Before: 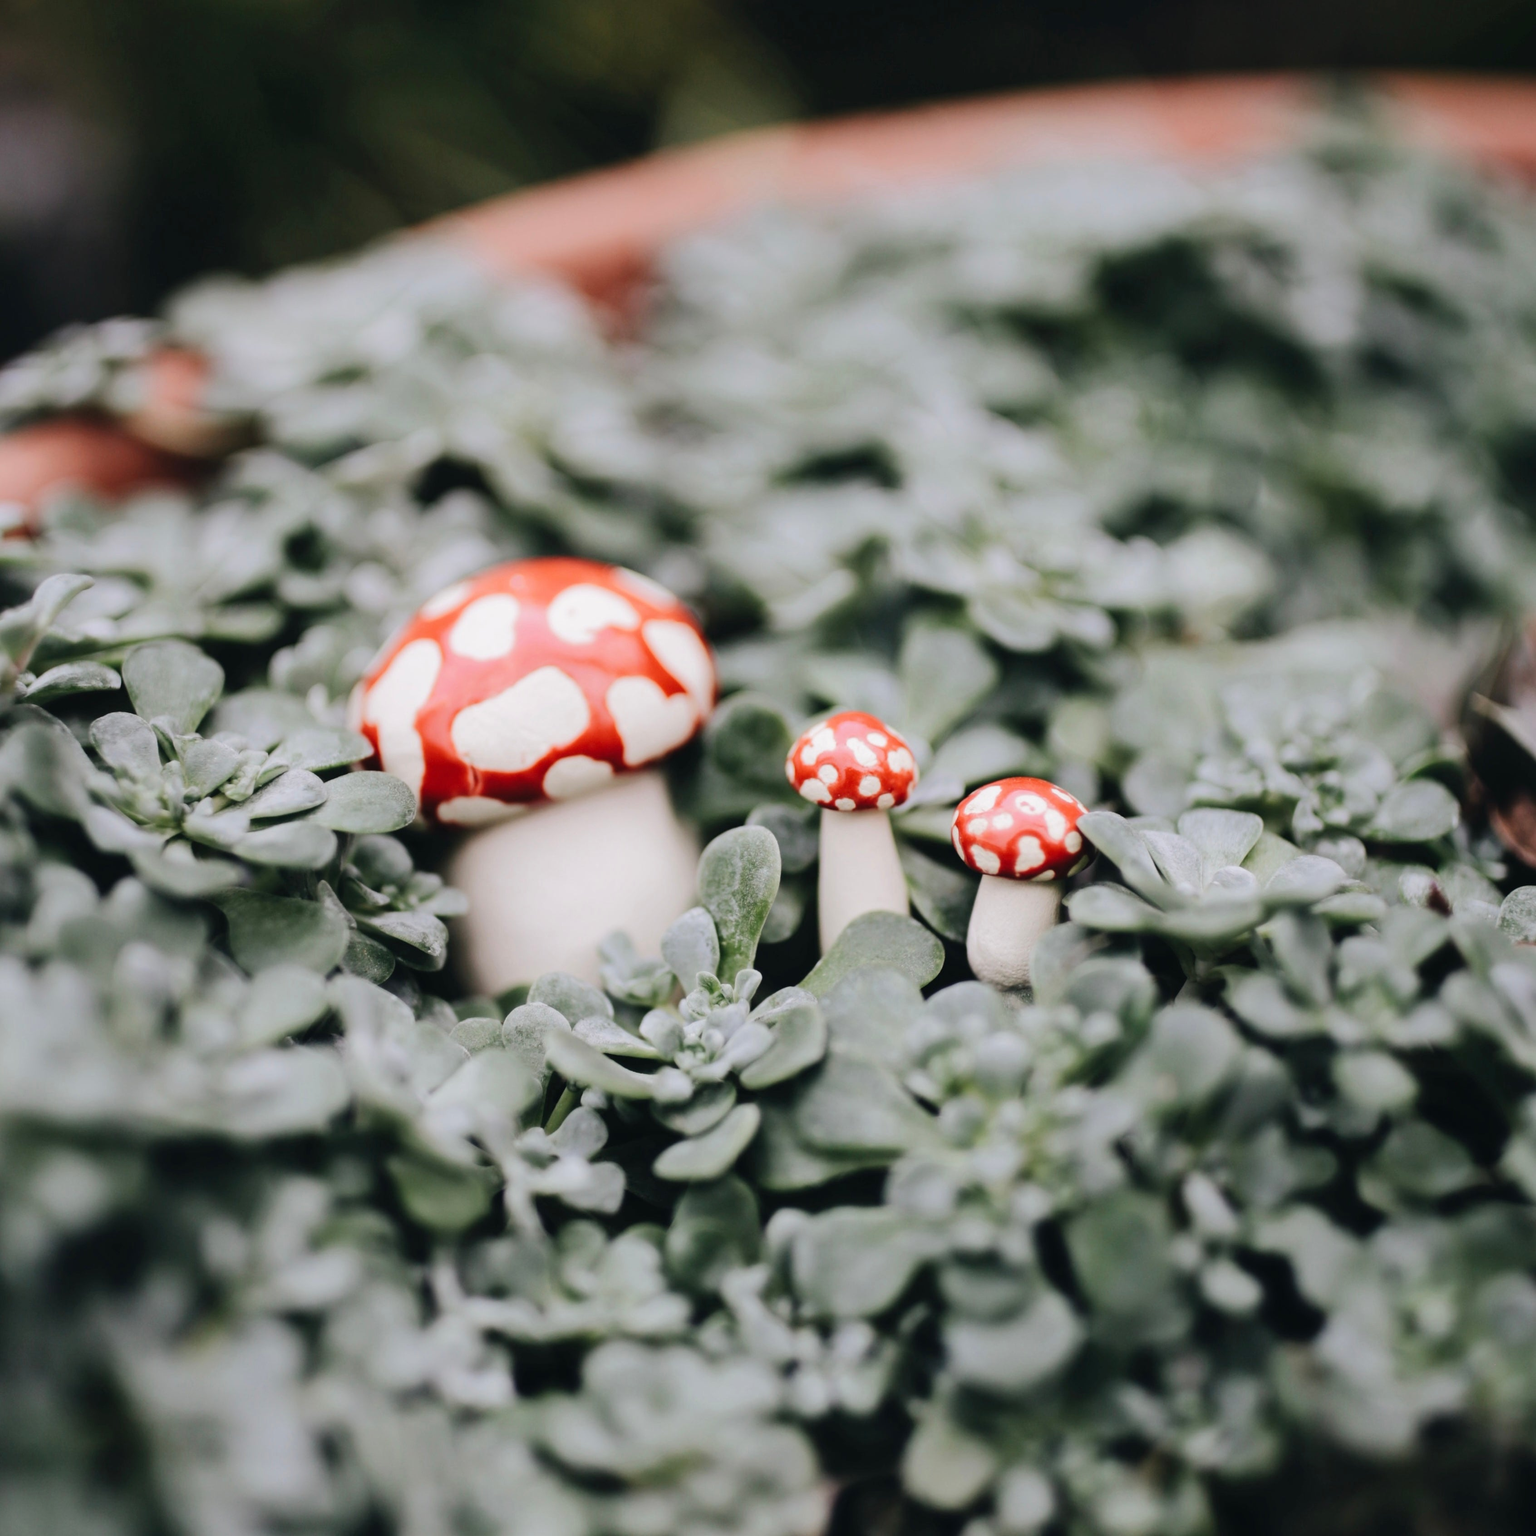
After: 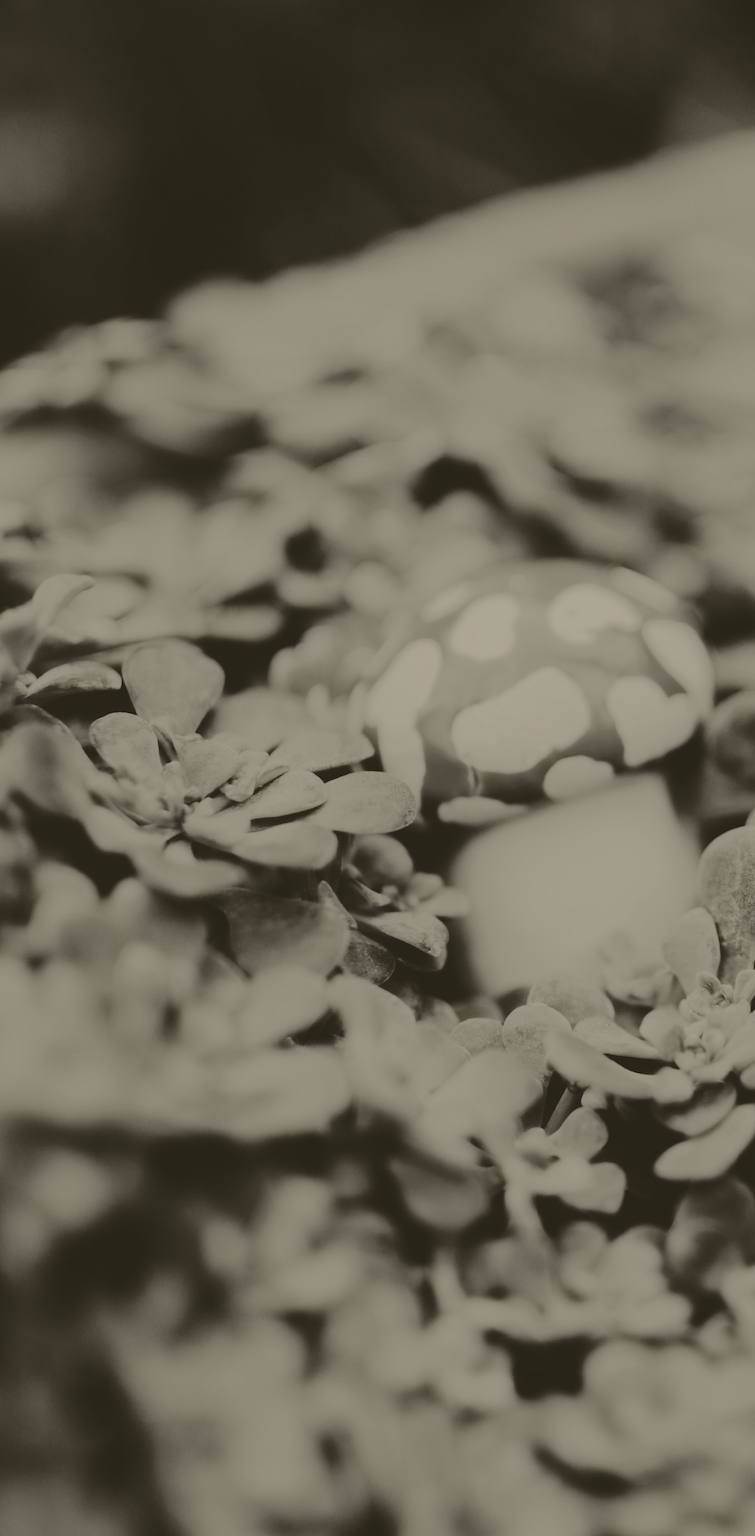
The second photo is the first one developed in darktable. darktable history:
crop and rotate: left 0%, top 0%, right 50.845%
tone curve: curves: ch0 [(0, 0) (0.003, 0.054) (0.011, 0.057) (0.025, 0.056) (0.044, 0.062) (0.069, 0.071) (0.1, 0.088) (0.136, 0.111) (0.177, 0.146) (0.224, 0.19) (0.277, 0.261) (0.335, 0.363) (0.399, 0.458) (0.468, 0.562) (0.543, 0.653) (0.623, 0.725) (0.709, 0.801) (0.801, 0.853) (0.898, 0.915) (1, 1)], preserve colors none
colorize: hue 41.44°, saturation 22%, source mix 60%, lightness 10.61%
